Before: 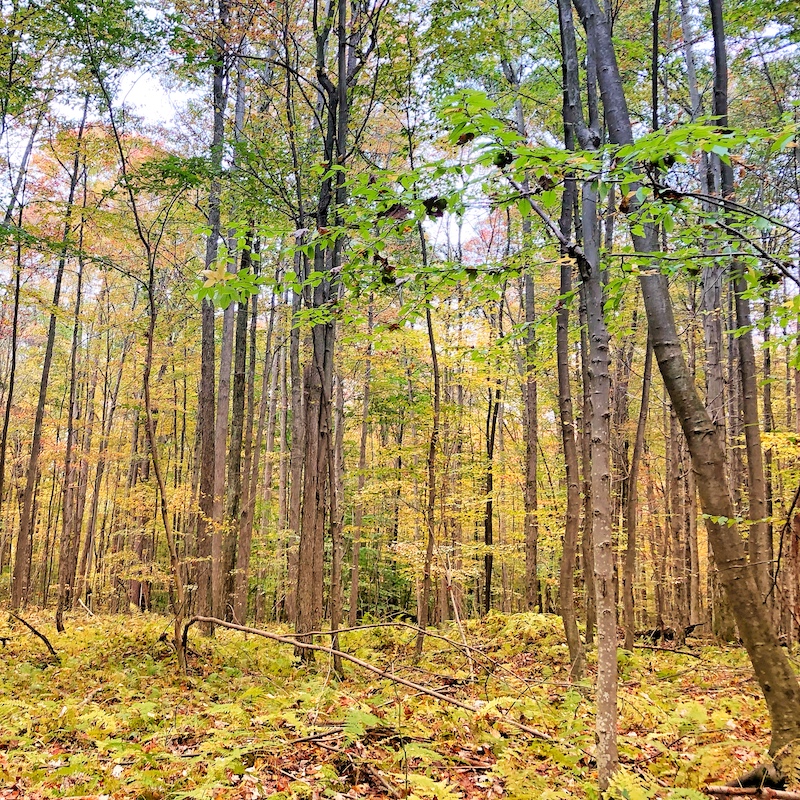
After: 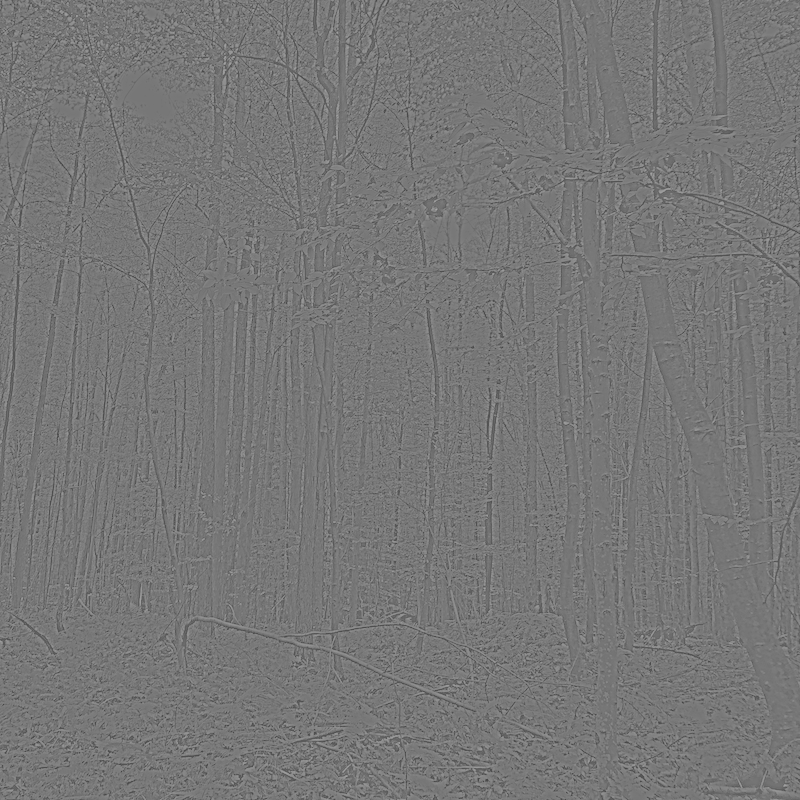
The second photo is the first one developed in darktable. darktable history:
highpass: sharpness 6%, contrast boost 7.63%
white balance: red 0.967, blue 1.119, emerald 0.756
tone equalizer: on, module defaults
color zones: curves: ch1 [(0.309, 0.524) (0.41, 0.329) (0.508, 0.509)]; ch2 [(0.25, 0.457) (0.75, 0.5)]
